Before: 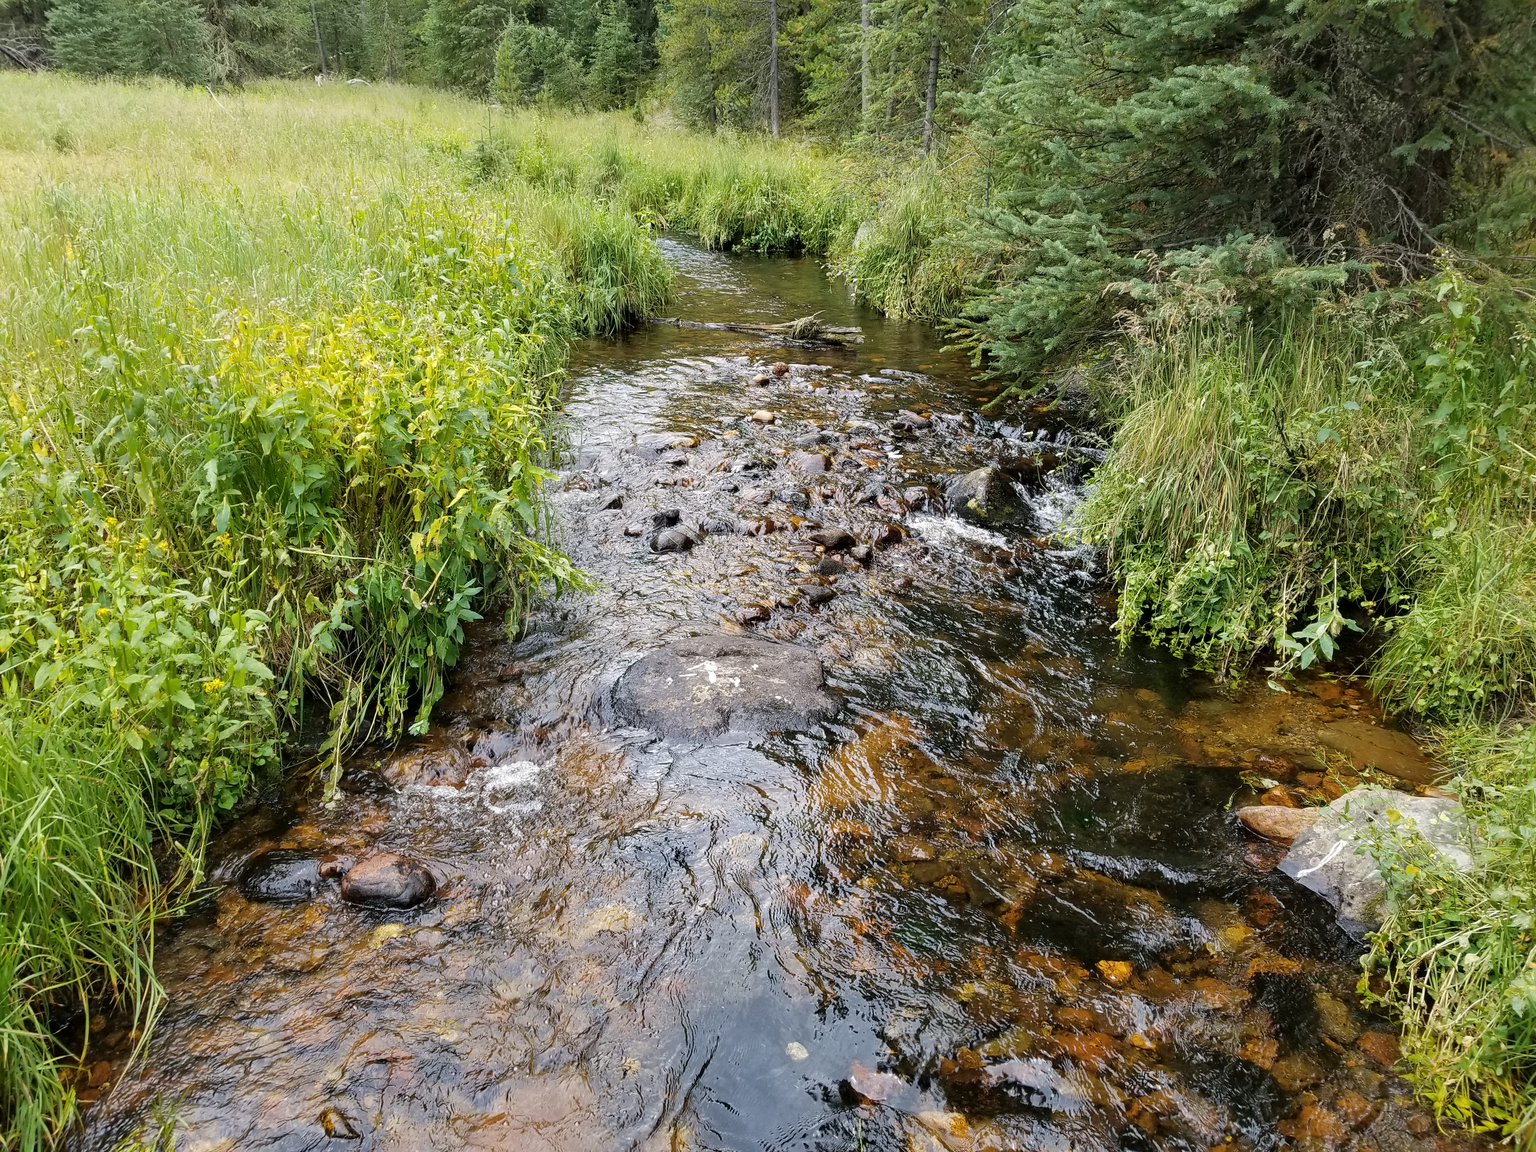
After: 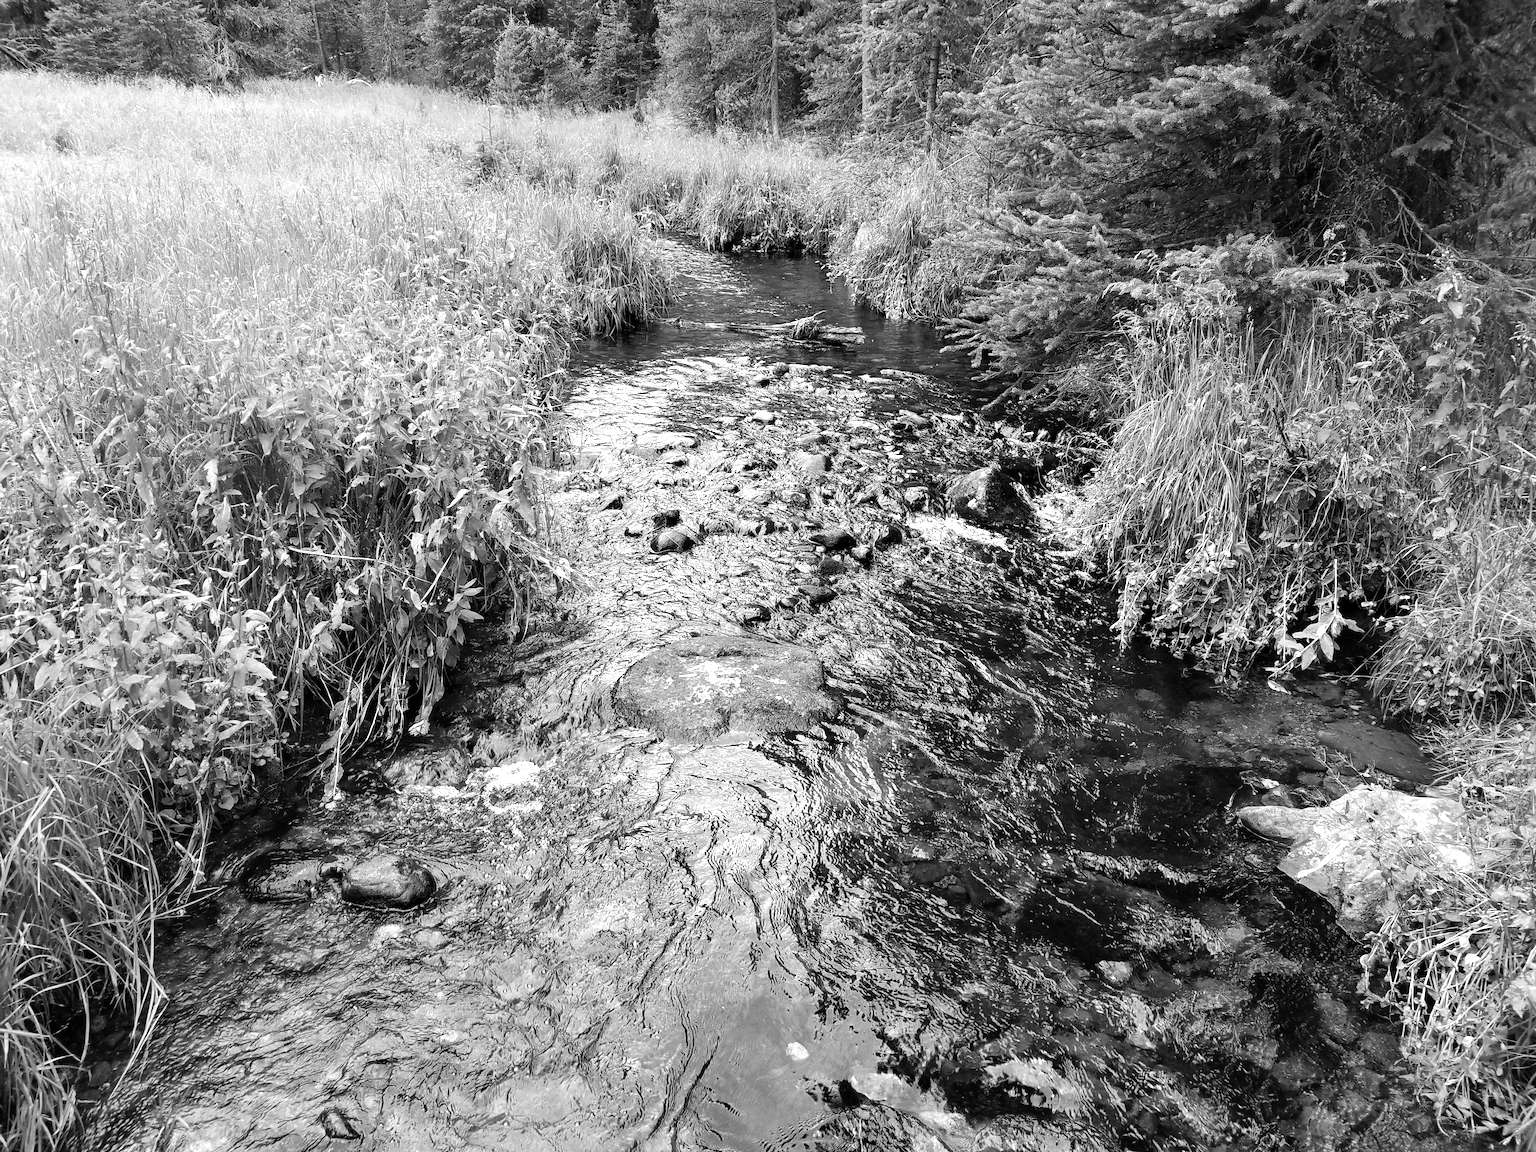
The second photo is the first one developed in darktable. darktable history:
monochrome: size 1
tone equalizer: -8 EV -0.75 EV, -7 EV -0.7 EV, -6 EV -0.6 EV, -5 EV -0.4 EV, -3 EV 0.4 EV, -2 EV 0.6 EV, -1 EV 0.7 EV, +0 EV 0.75 EV, edges refinement/feathering 500, mask exposure compensation -1.57 EV, preserve details no
grain: coarseness 0.09 ISO
